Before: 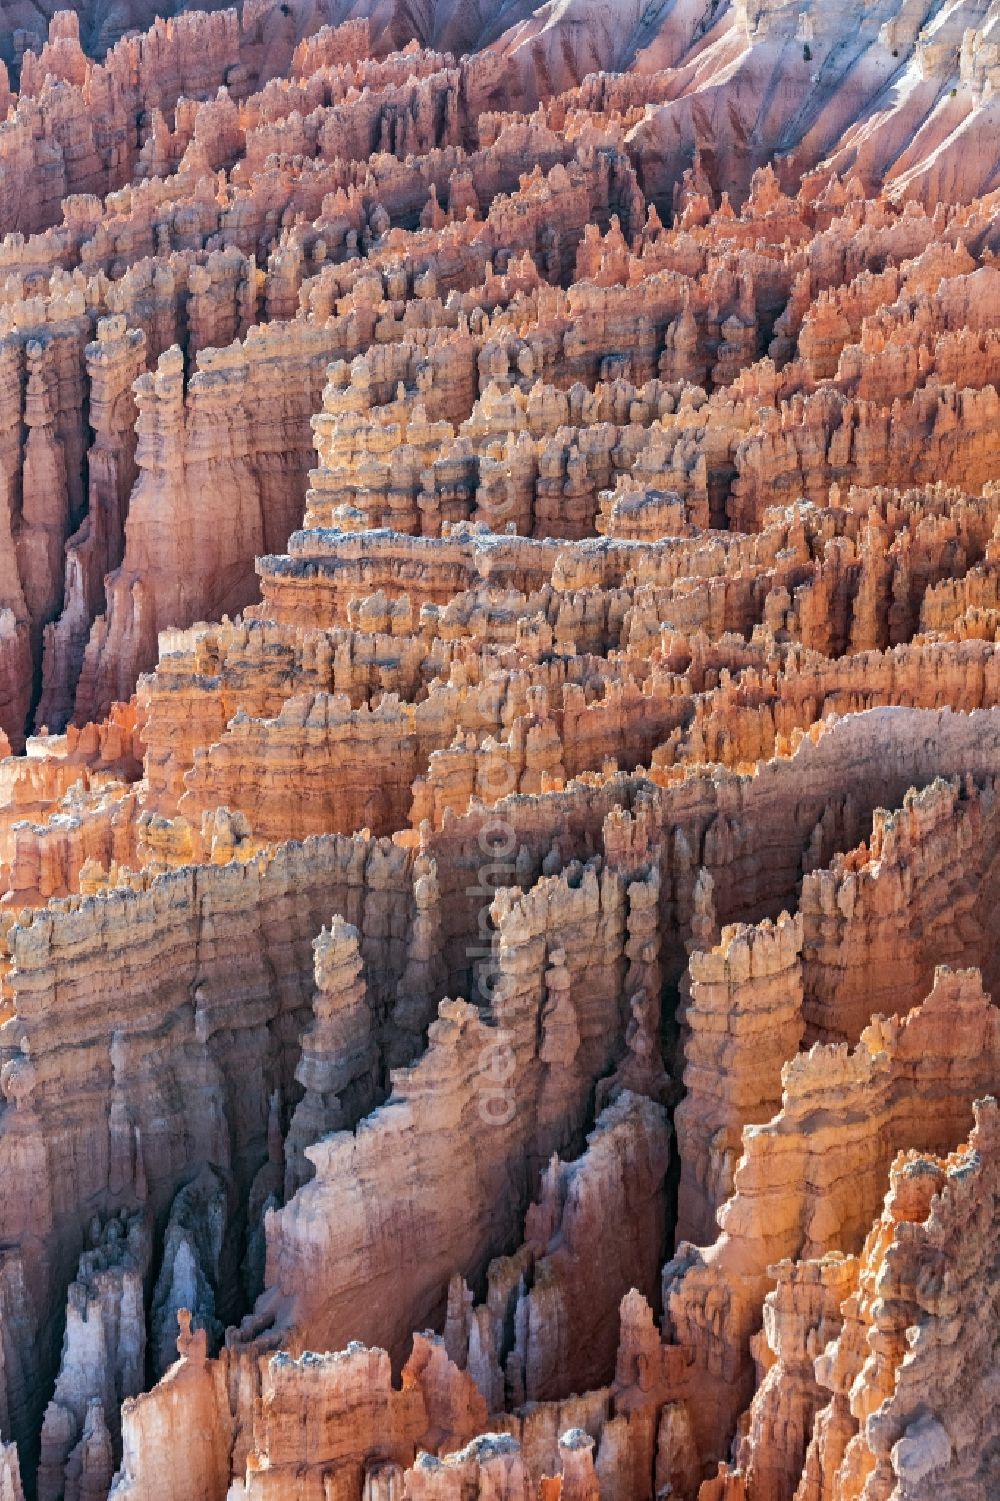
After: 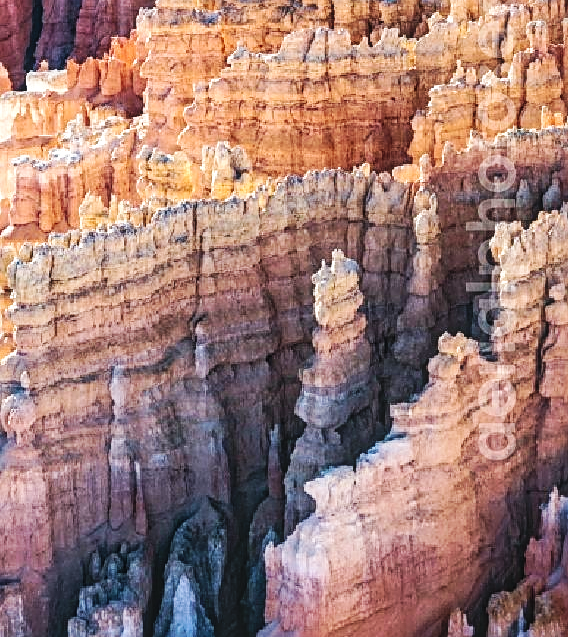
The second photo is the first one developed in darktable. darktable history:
crop: top 44.329%, right 43.185%, bottom 13.168%
shadows and highlights: radius 127.05, shadows 30.33, highlights -31.17, low approximation 0.01, soften with gaussian
exposure: black level correction -0.015, compensate highlight preservation false
sharpen: on, module defaults
base curve: curves: ch0 [(0, 0) (0.032, 0.025) (0.121, 0.166) (0.206, 0.329) (0.605, 0.79) (1, 1)], preserve colors none
local contrast: detail 130%
velvia: on, module defaults
